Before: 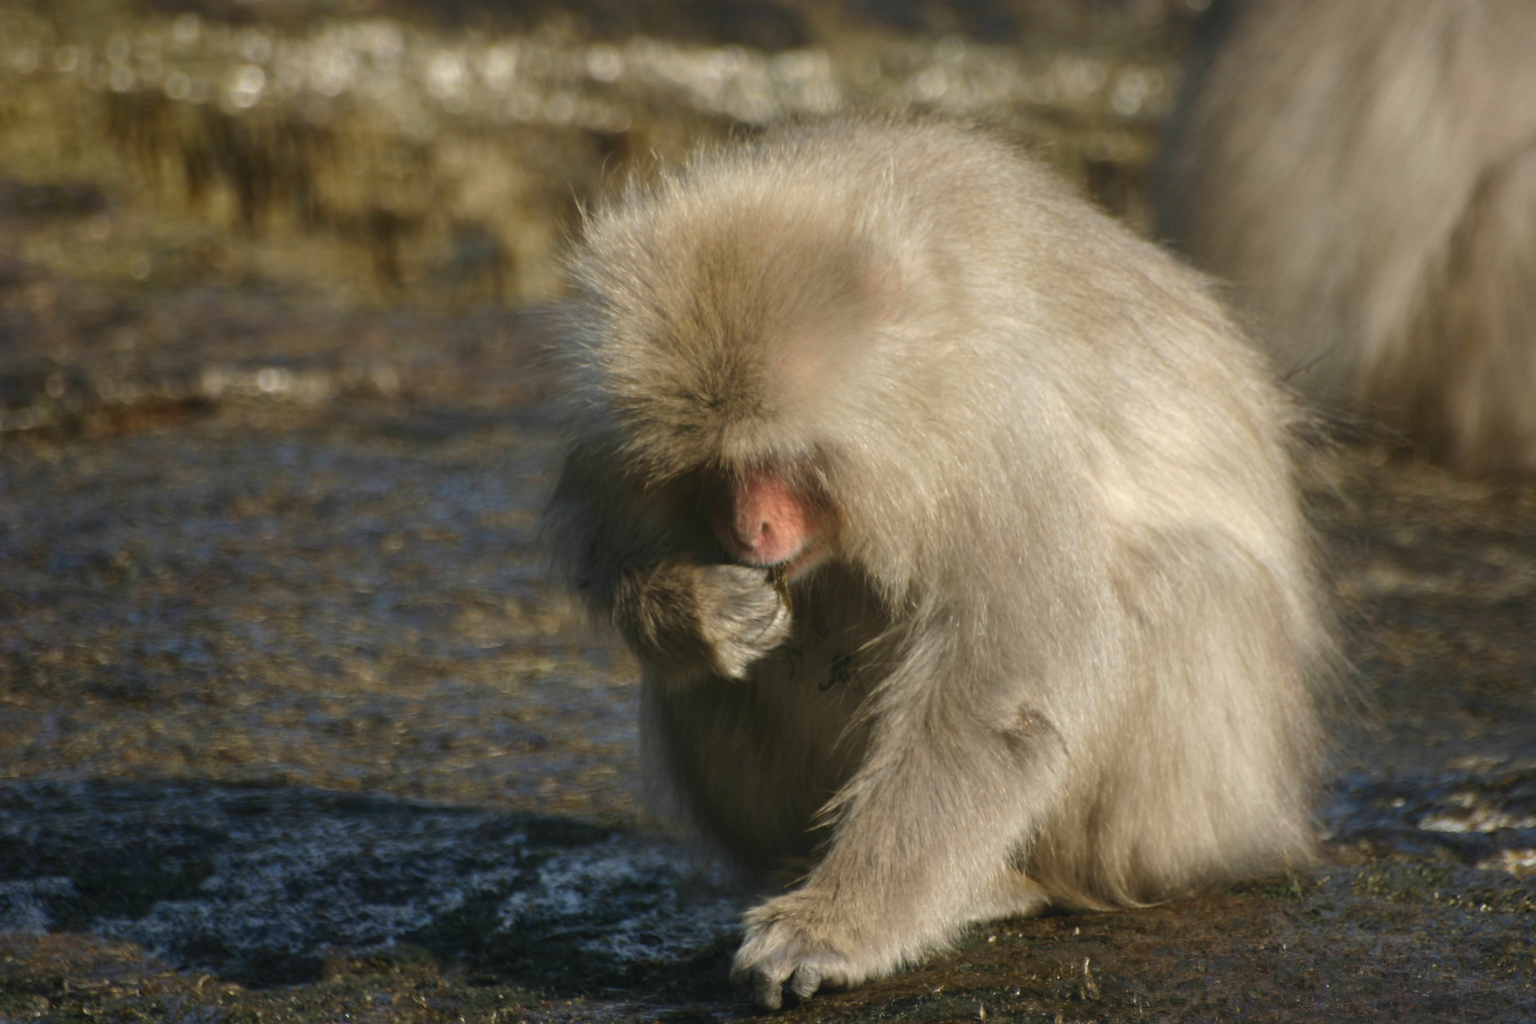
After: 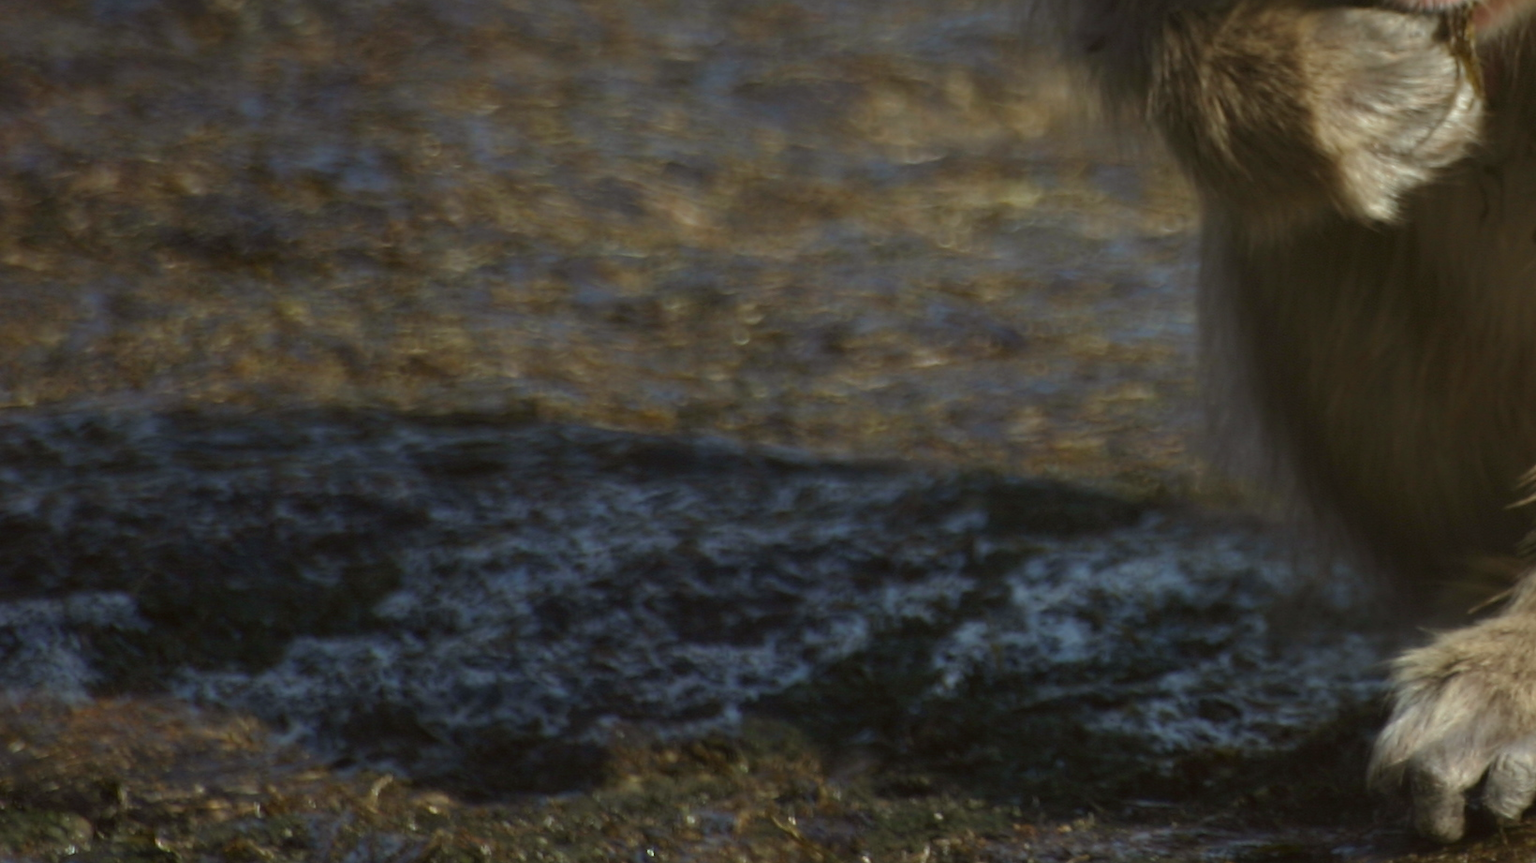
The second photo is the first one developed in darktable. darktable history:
color correction: highlights a* -4.98, highlights b* -3.76, shadows a* 3.83, shadows b* 4.08
crop and rotate: top 54.778%, right 46.61%, bottom 0.159%
